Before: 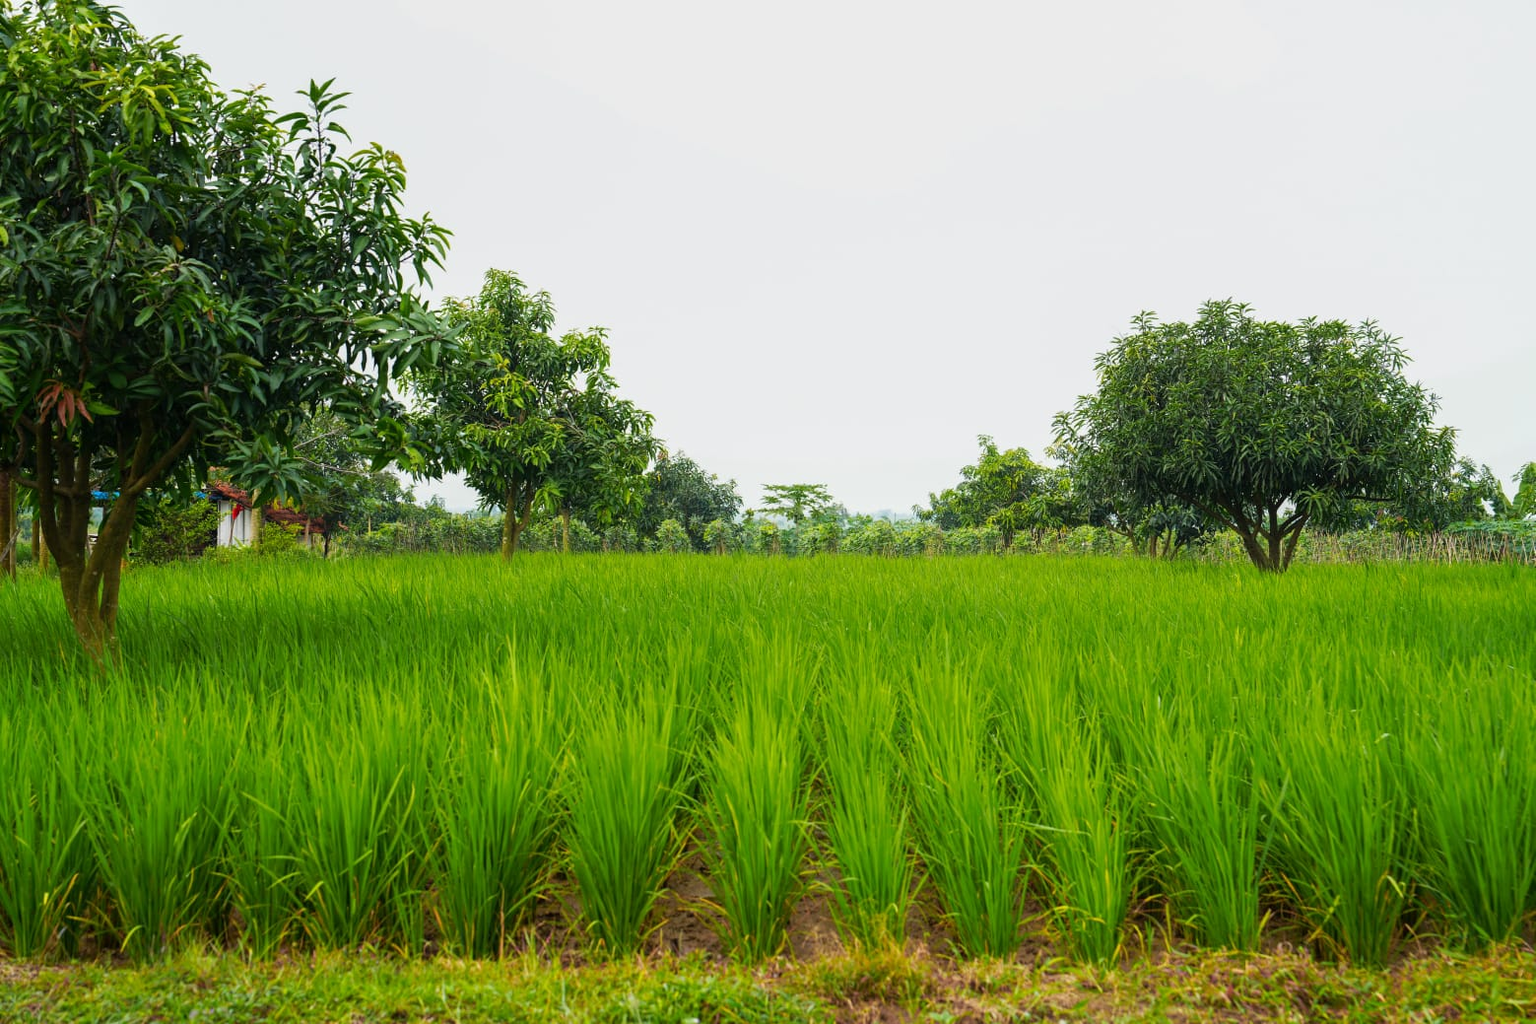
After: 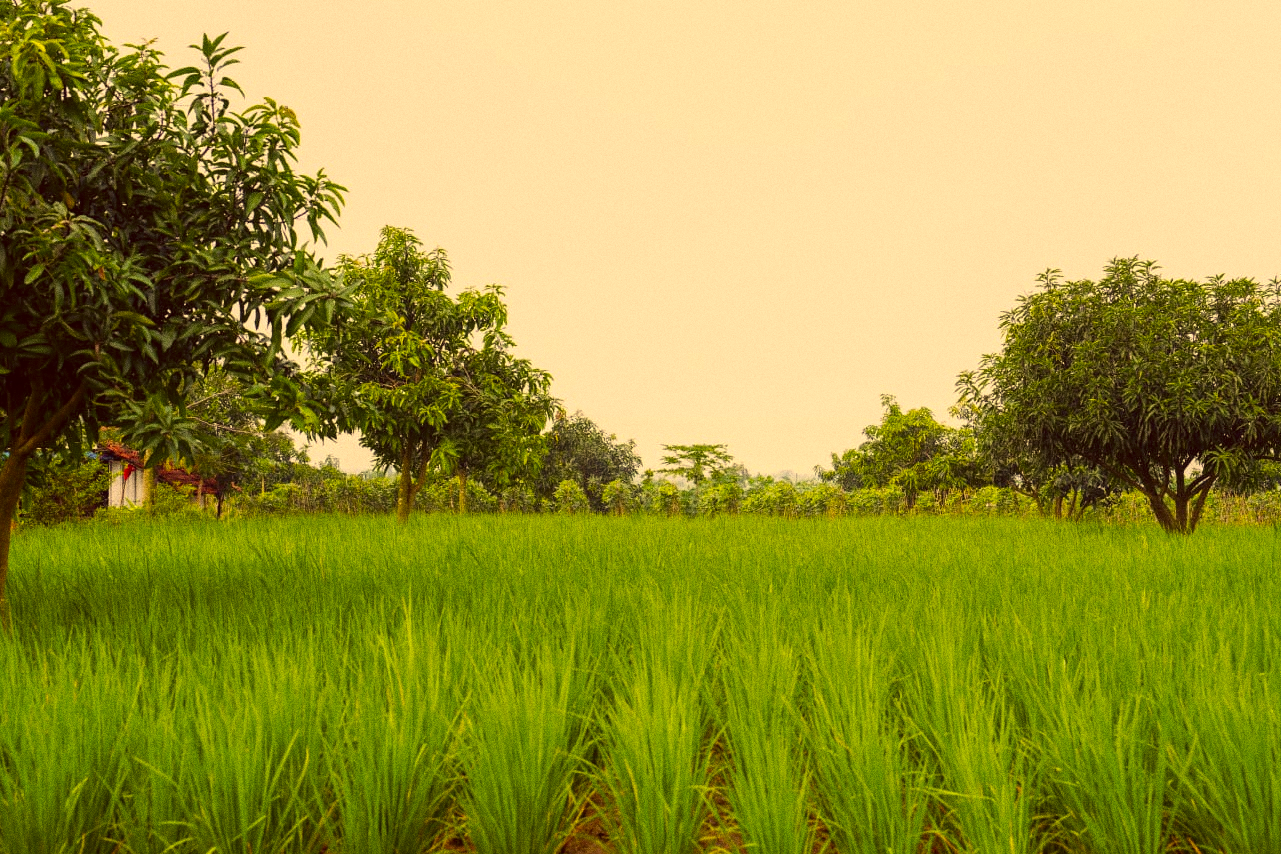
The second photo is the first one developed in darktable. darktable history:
color correction: highlights a* 10.12, highlights b* 39.04, shadows a* 14.62, shadows b* 3.37
grain: coarseness 0.09 ISO, strength 40%
crop and rotate: left 7.196%, top 4.574%, right 10.605%, bottom 13.178%
